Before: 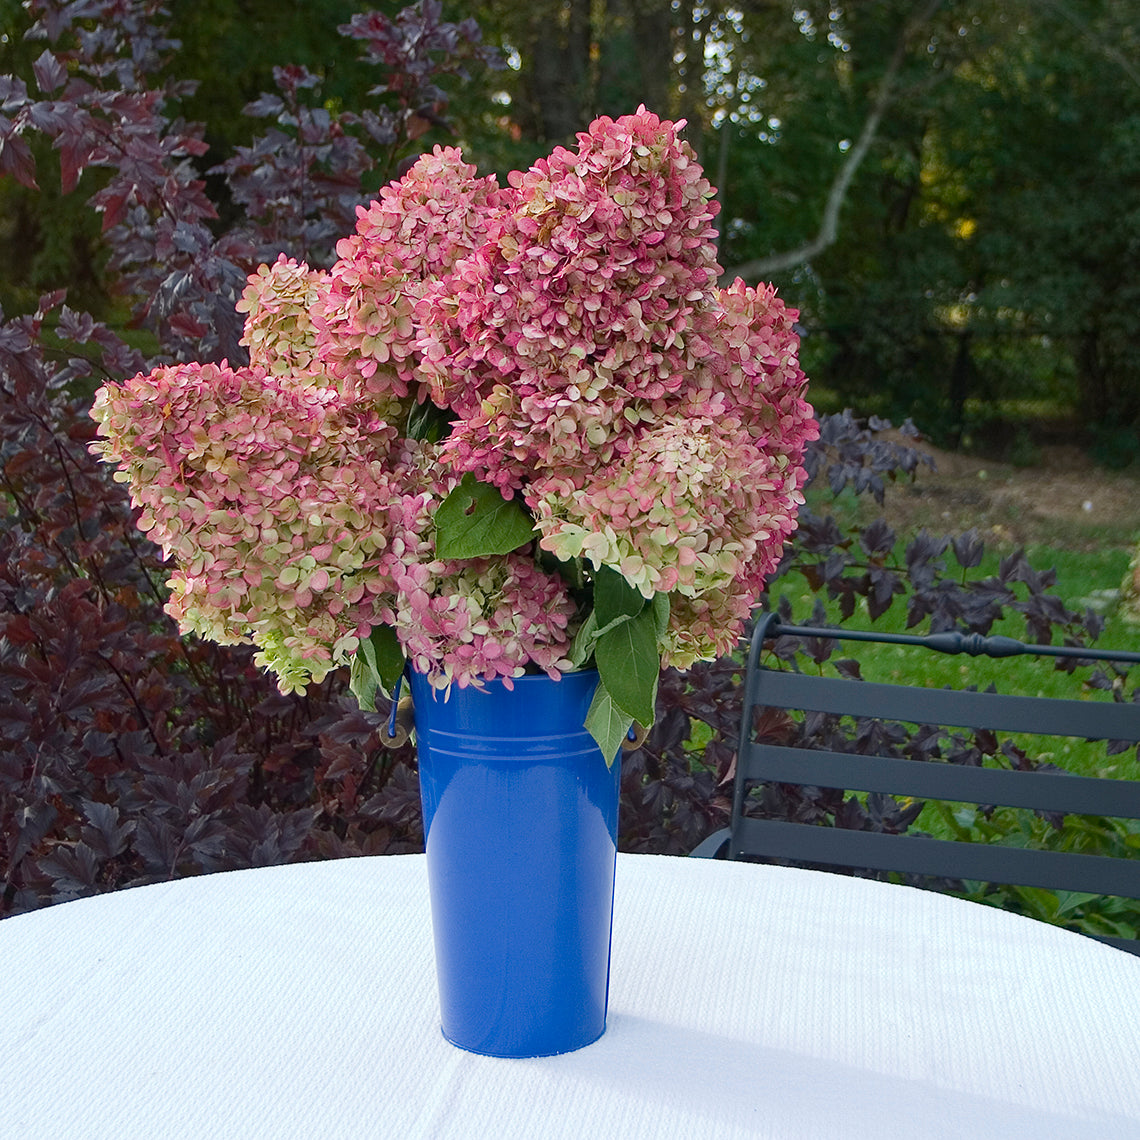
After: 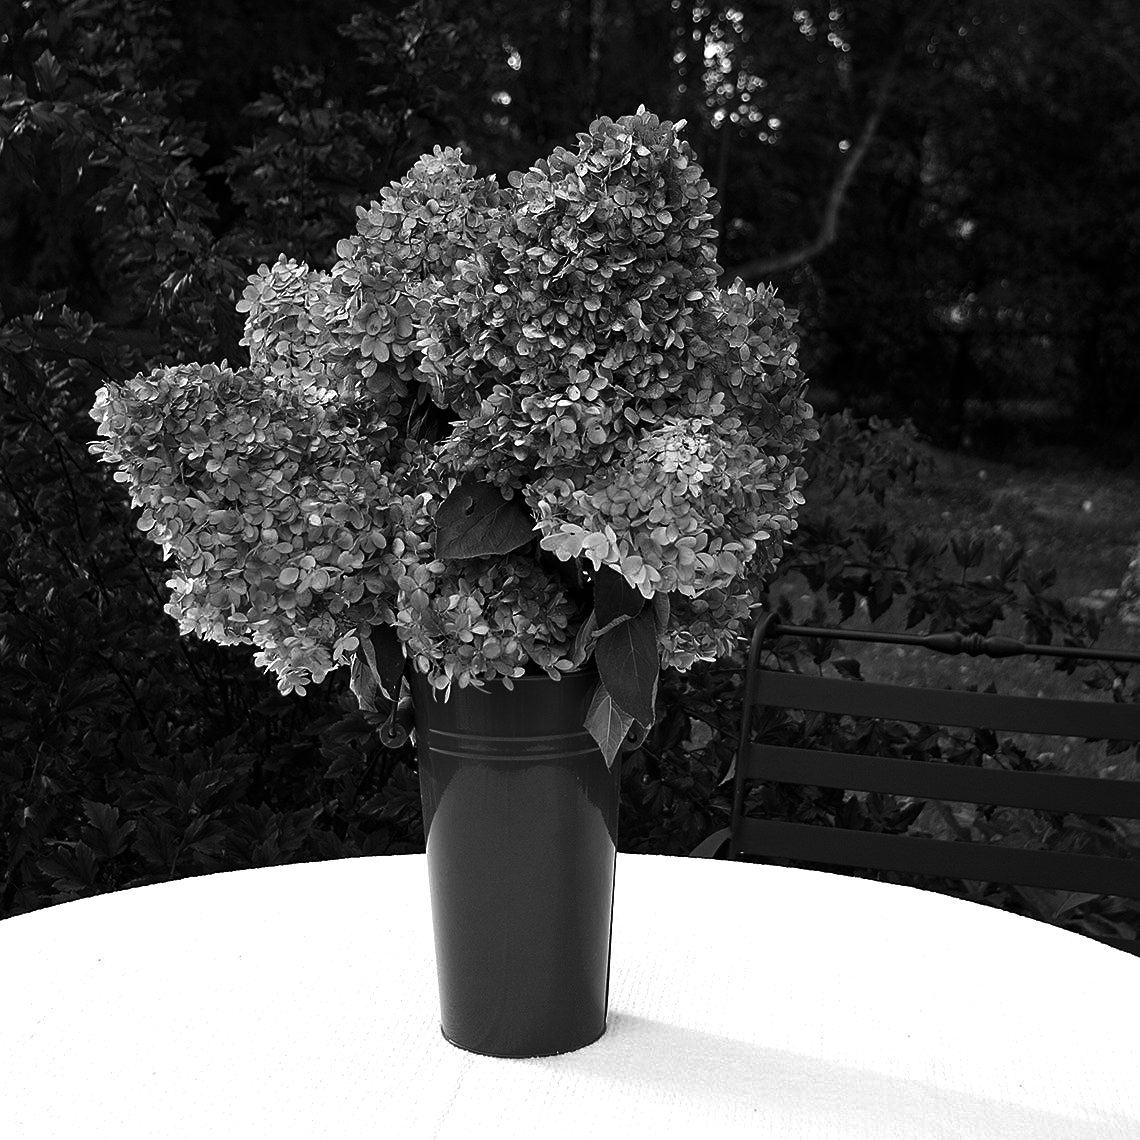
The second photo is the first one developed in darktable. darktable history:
sharpen: amount 0.2
contrast brightness saturation: contrast -0.03, brightness -0.59, saturation -1
exposure: exposure 0.493 EV, compensate highlight preservation false
